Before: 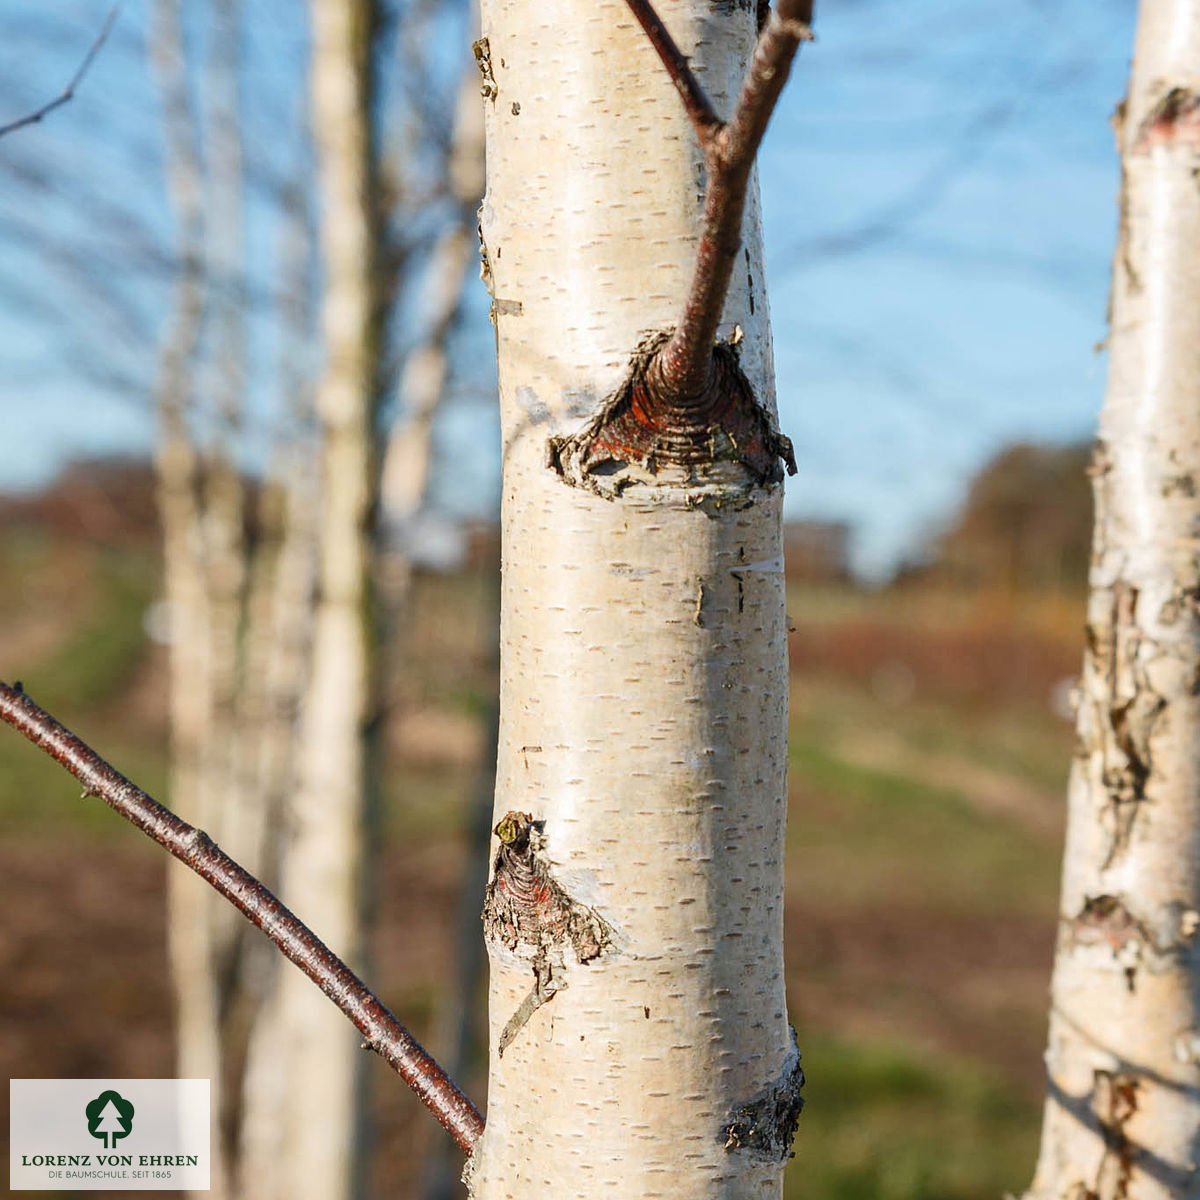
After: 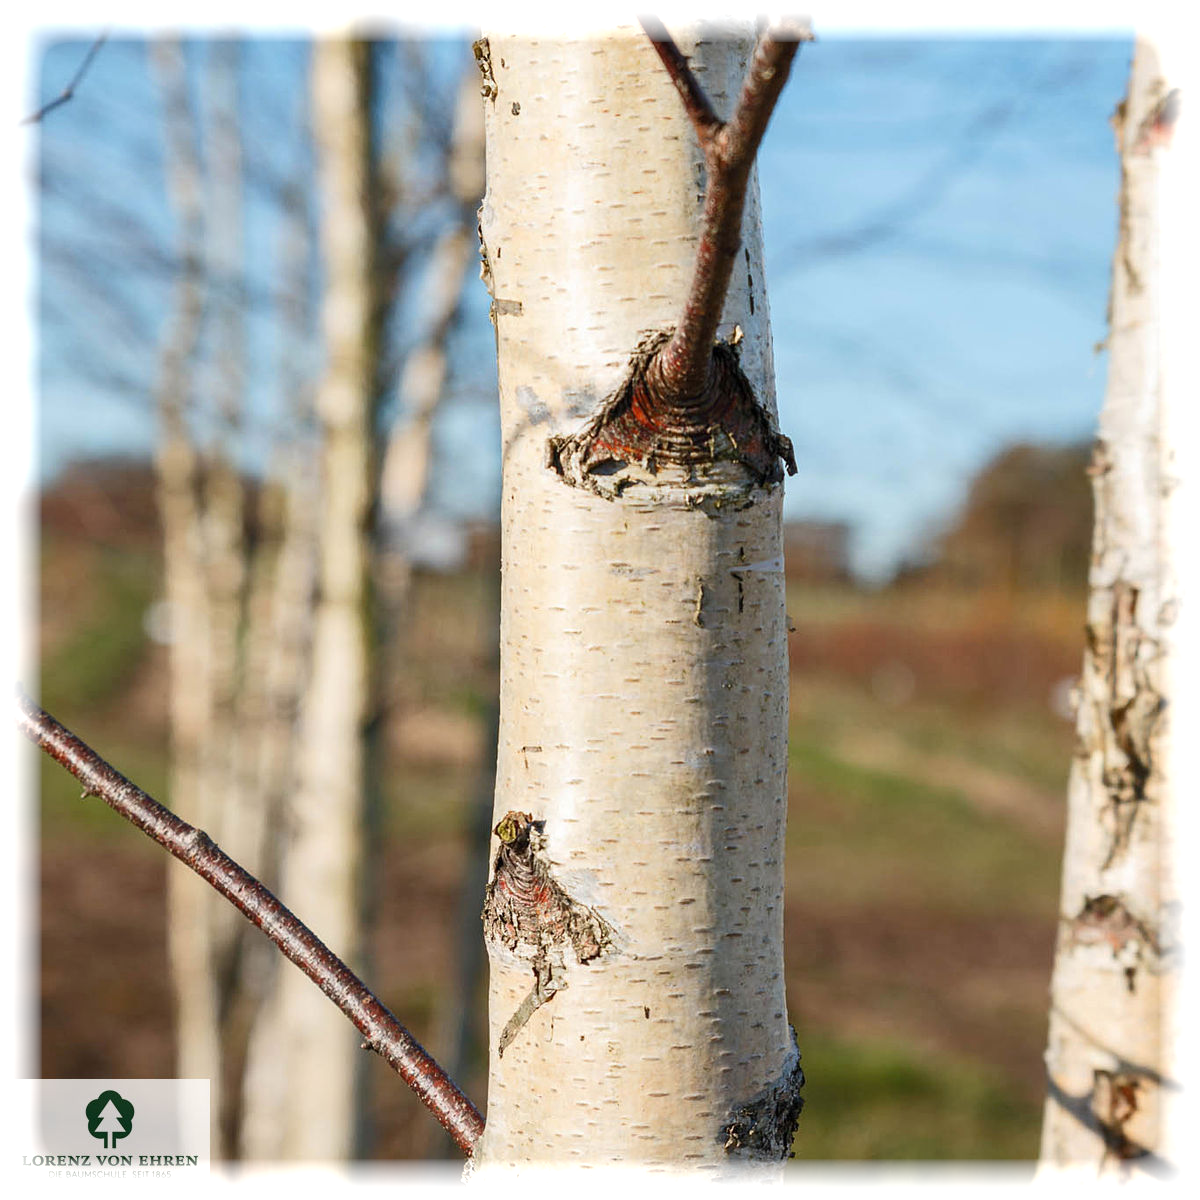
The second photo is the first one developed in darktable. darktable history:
vignetting: fall-off start 93%, fall-off radius 5%, brightness 1, saturation -0.49, automatic ratio true, width/height ratio 1.332, shape 0.04, unbound false
